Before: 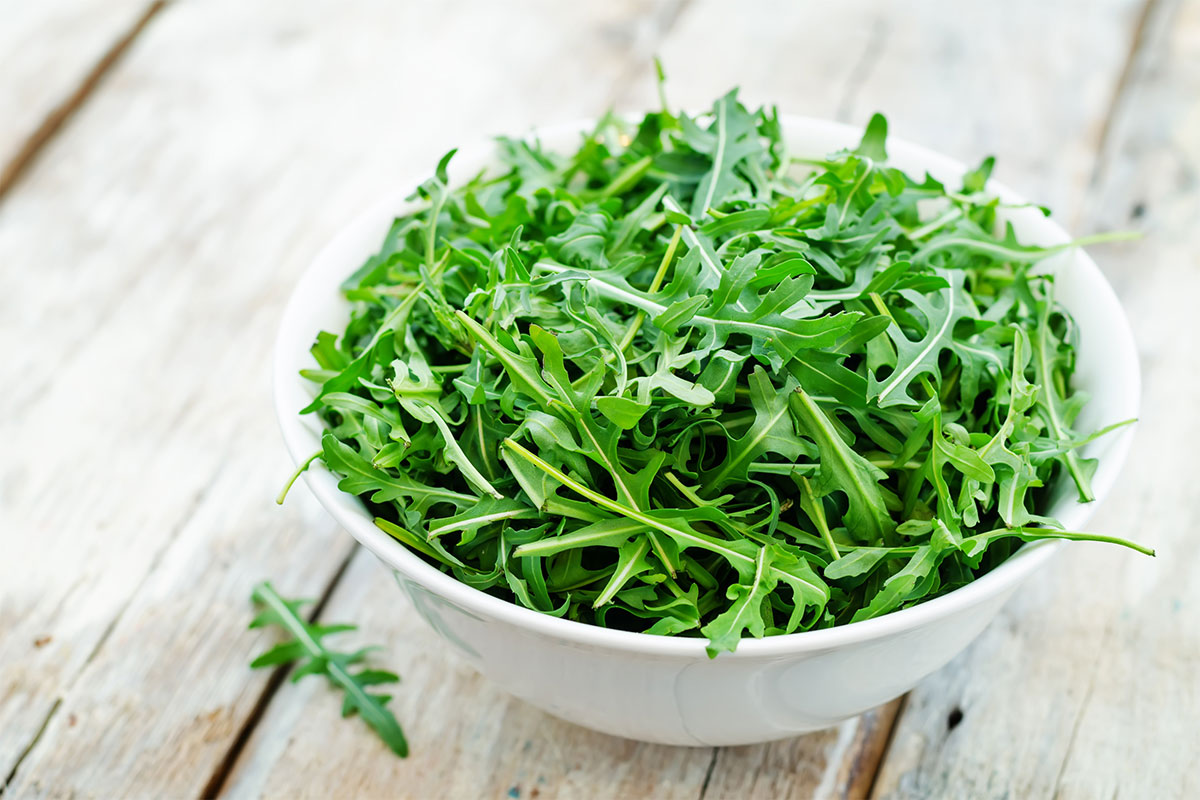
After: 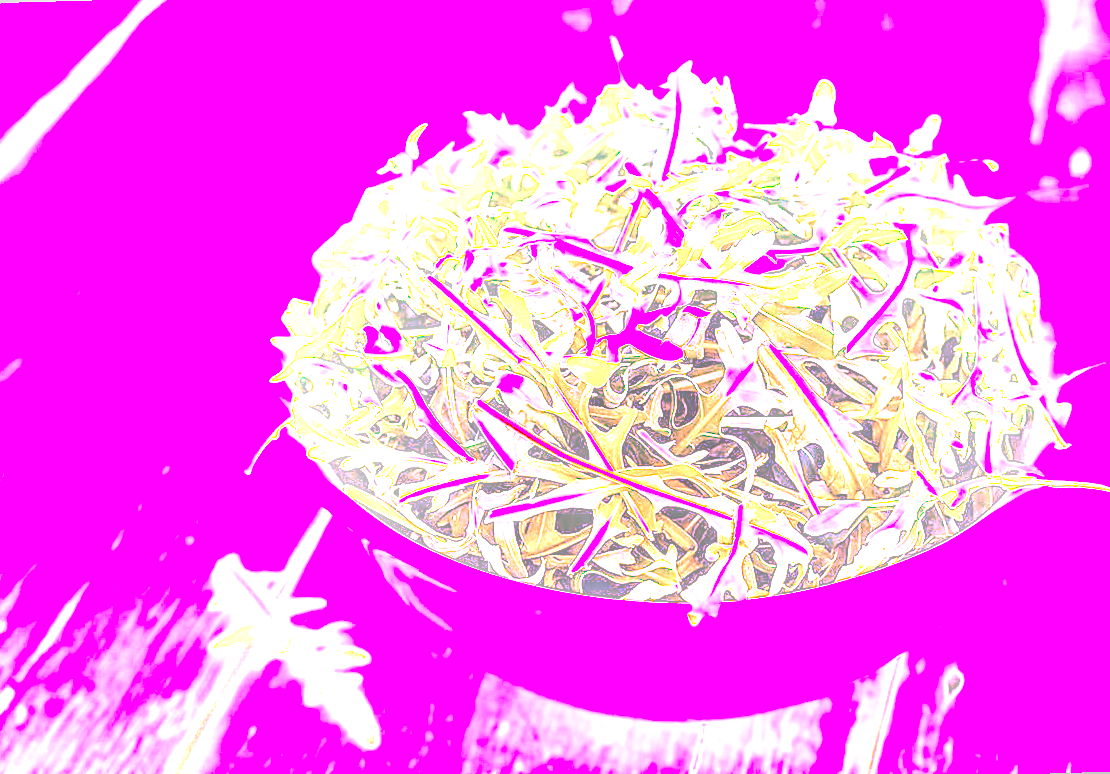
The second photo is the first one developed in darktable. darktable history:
levels: mode automatic
sharpen: on, module defaults
white balance: red 8, blue 8
local contrast: on, module defaults
tone equalizer: on, module defaults
rotate and perspective: rotation -1.68°, lens shift (vertical) -0.146, crop left 0.049, crop right 0.912, crop top 0.032, crop bottom 0.96
